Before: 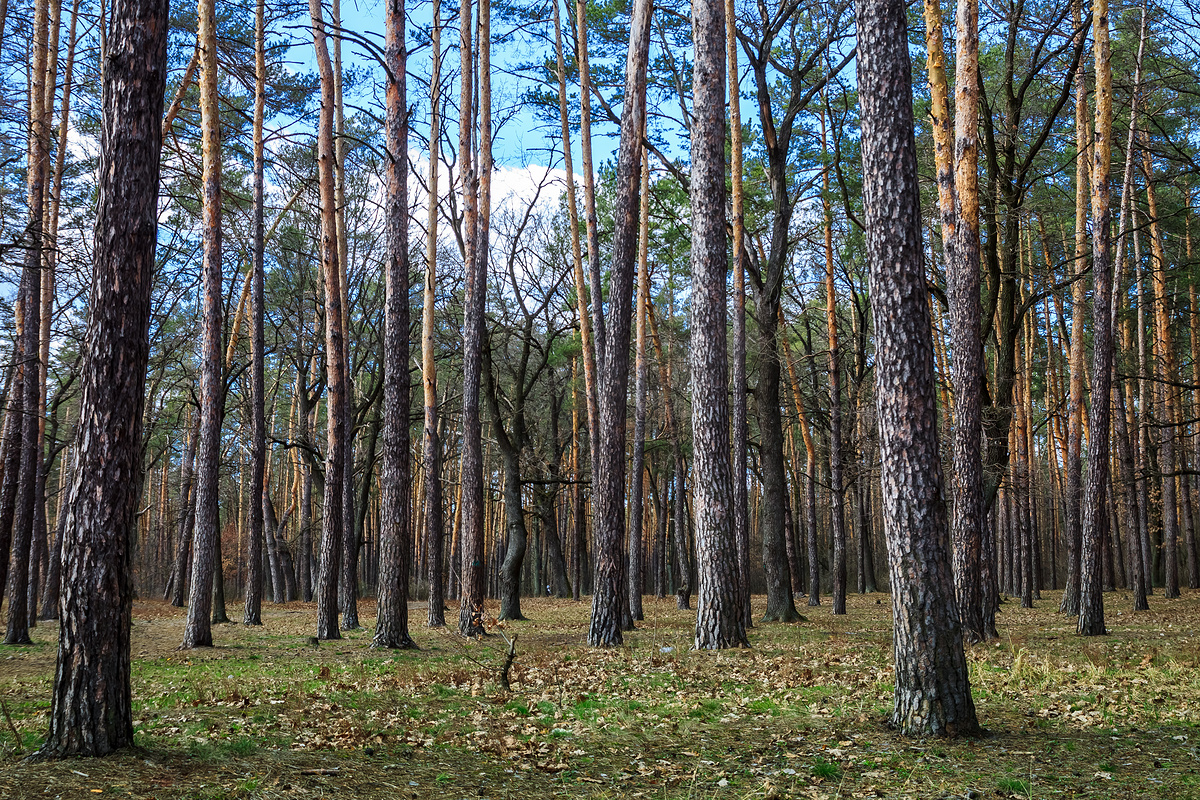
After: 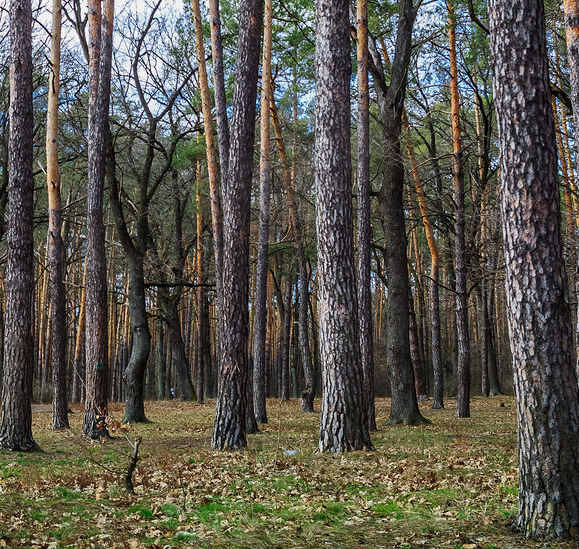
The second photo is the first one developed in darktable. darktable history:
shadows and highlights: shadows 25, white point adjustment -3, highlights -30
crop: left 31.379%, top 24.658%, right 20.326%, bottom 6.628%
